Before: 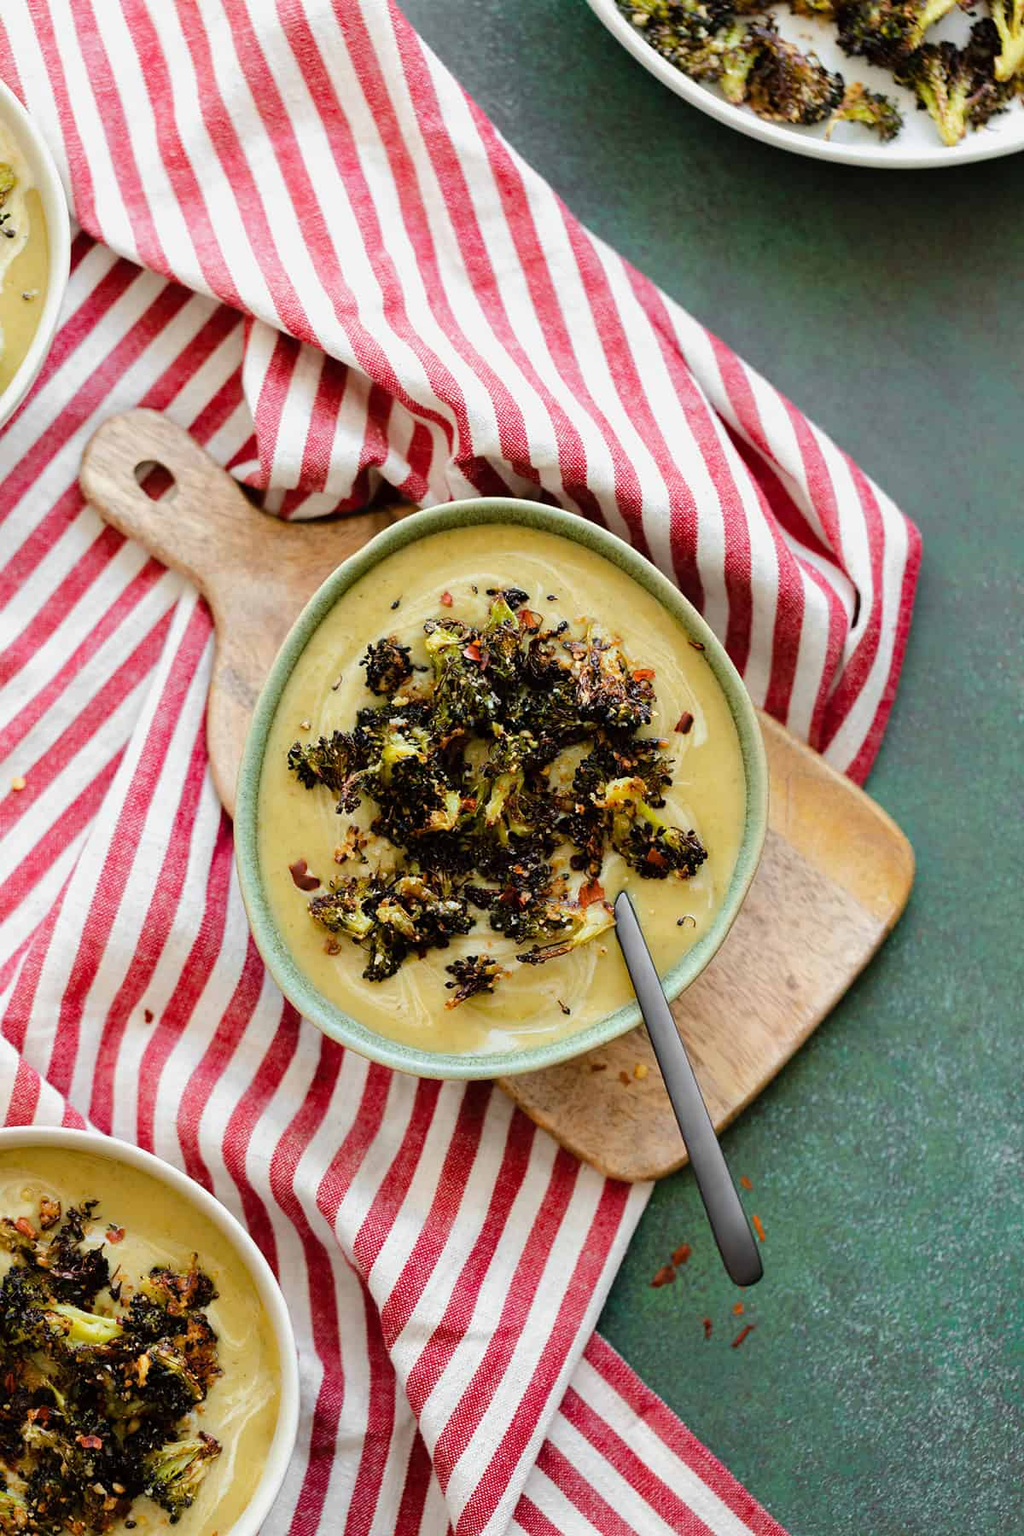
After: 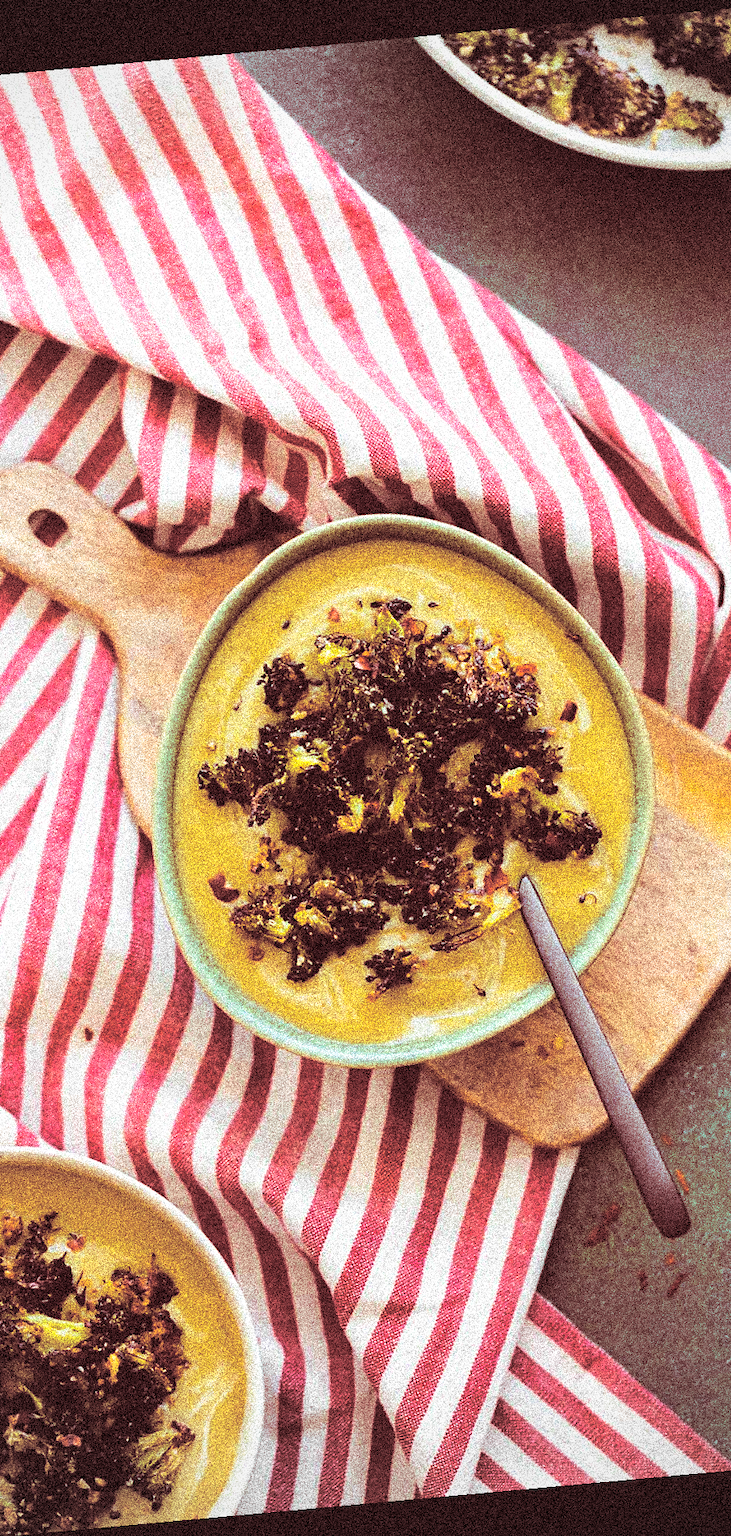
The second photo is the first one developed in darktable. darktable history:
vignetting: fall-off radius 45%, brightness -0.33
split-toning: highlights › saturation 0, balance -61.83
grain: coarseness 3.75 ISO, strength 100%, mid-tones bias 0%
crop and rotate: left 12.673%, right 20.66%
contrast brightness saturation: contrast -0.15, brightness 0.05, saturation -0.12
color balance rgb: global offset › luminance 0.71%, perceptual saturation grading › global saturation -11.5%, perceptual brilliance grading › highlights 17.77%, perceptual brilliance grading › mid-tones 31.71%, perceptual brilliance grading › shadows -31.01%, global vibrance 50%
color balance: output saturation 120%
rotate and perspective: rotation -5.2°, automatic cropping off
